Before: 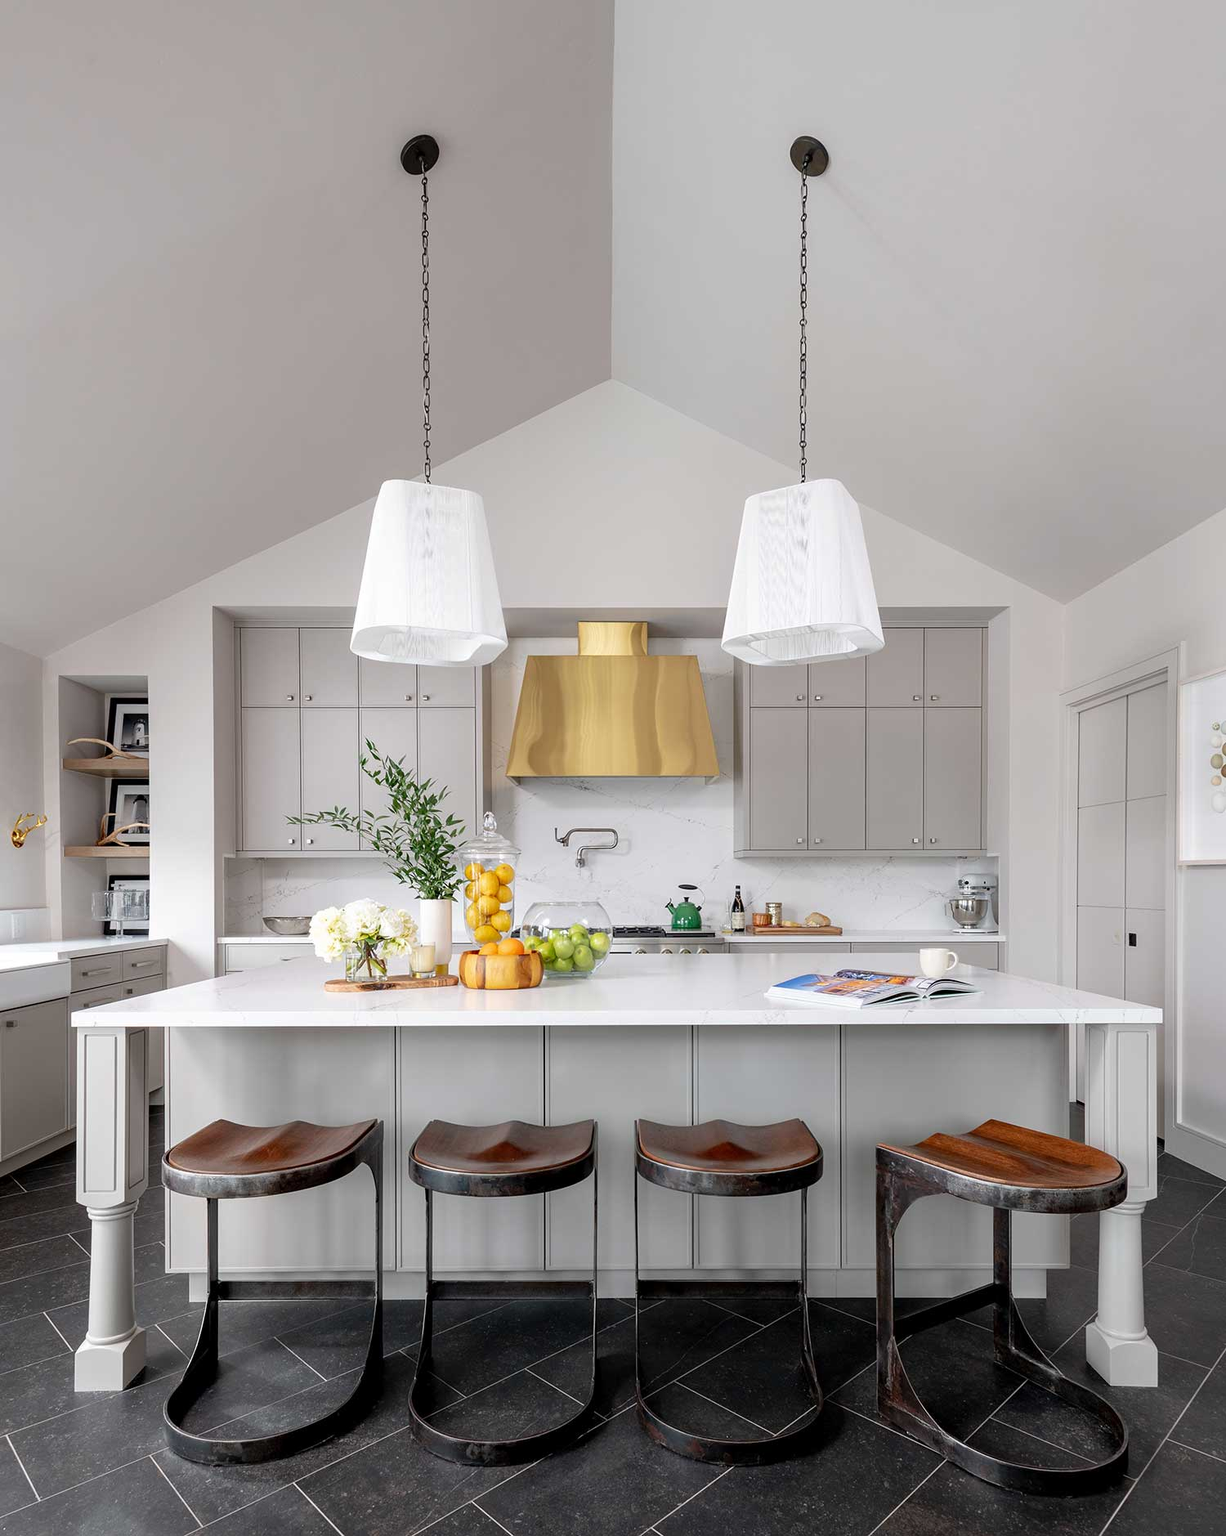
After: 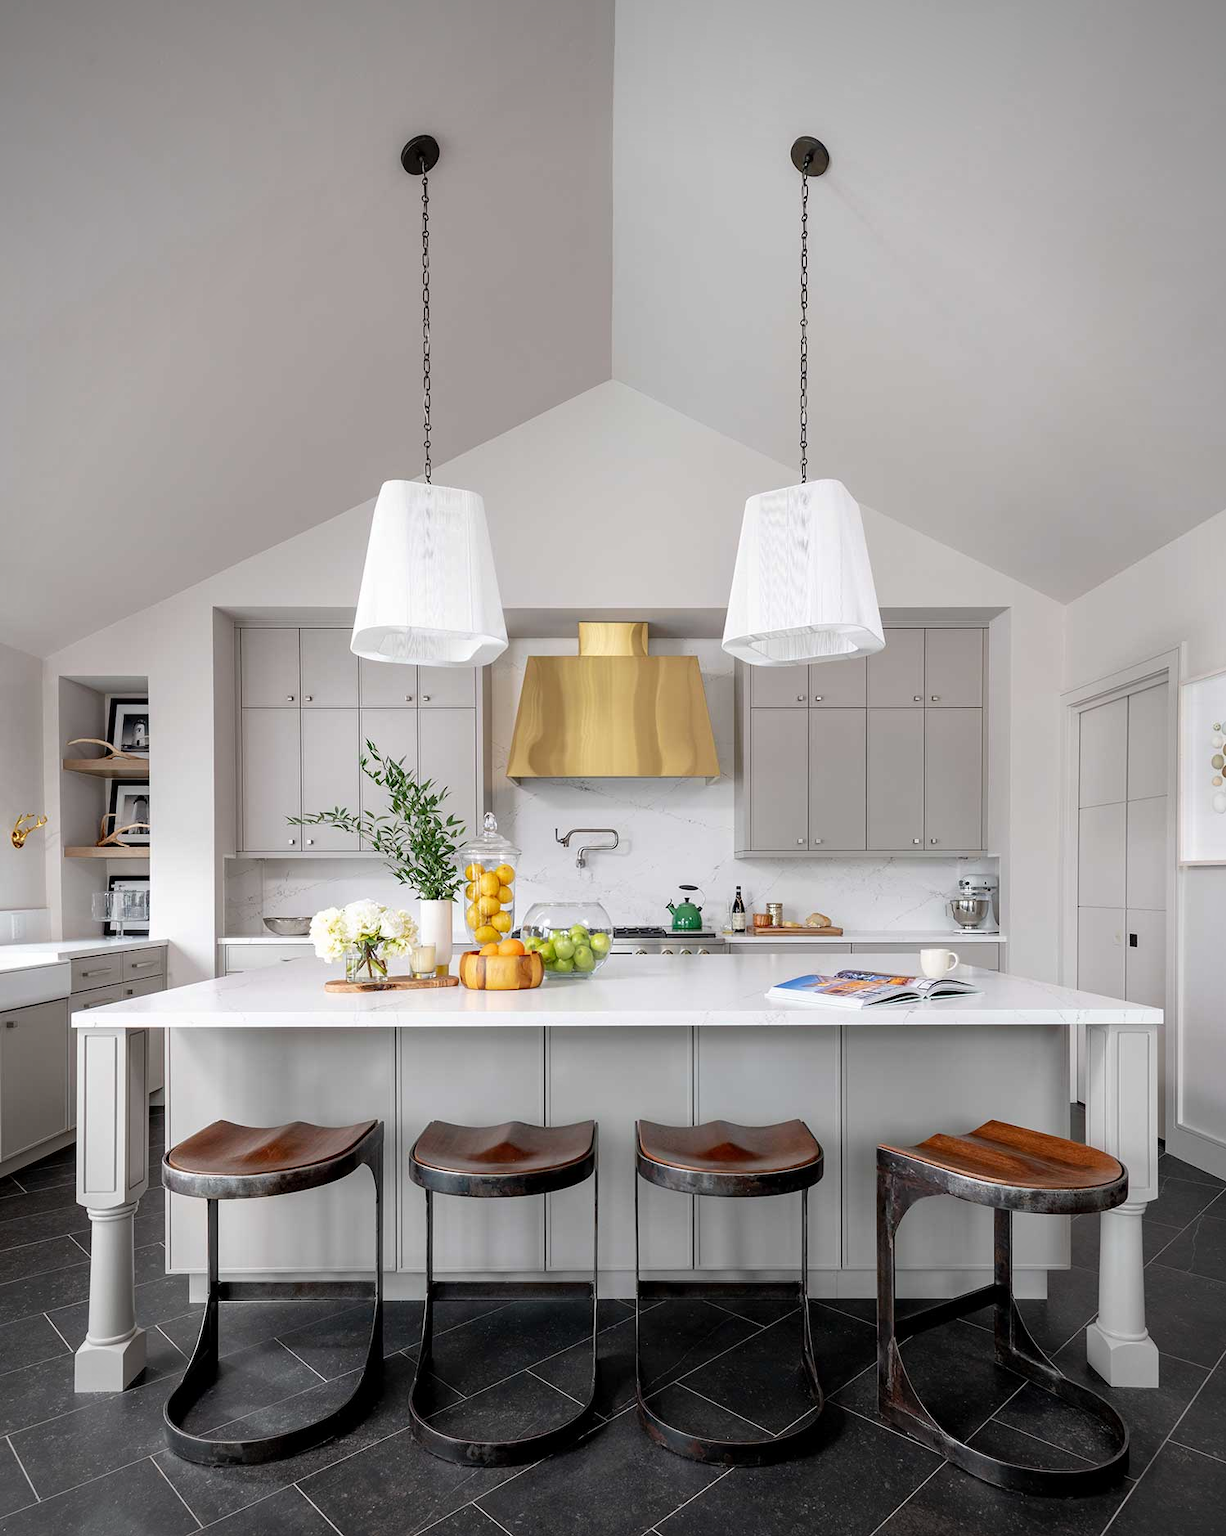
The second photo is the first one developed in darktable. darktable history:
exposure: compensate highlight preservation false
crop: left 0.024%
vignetting: on, module defaults
